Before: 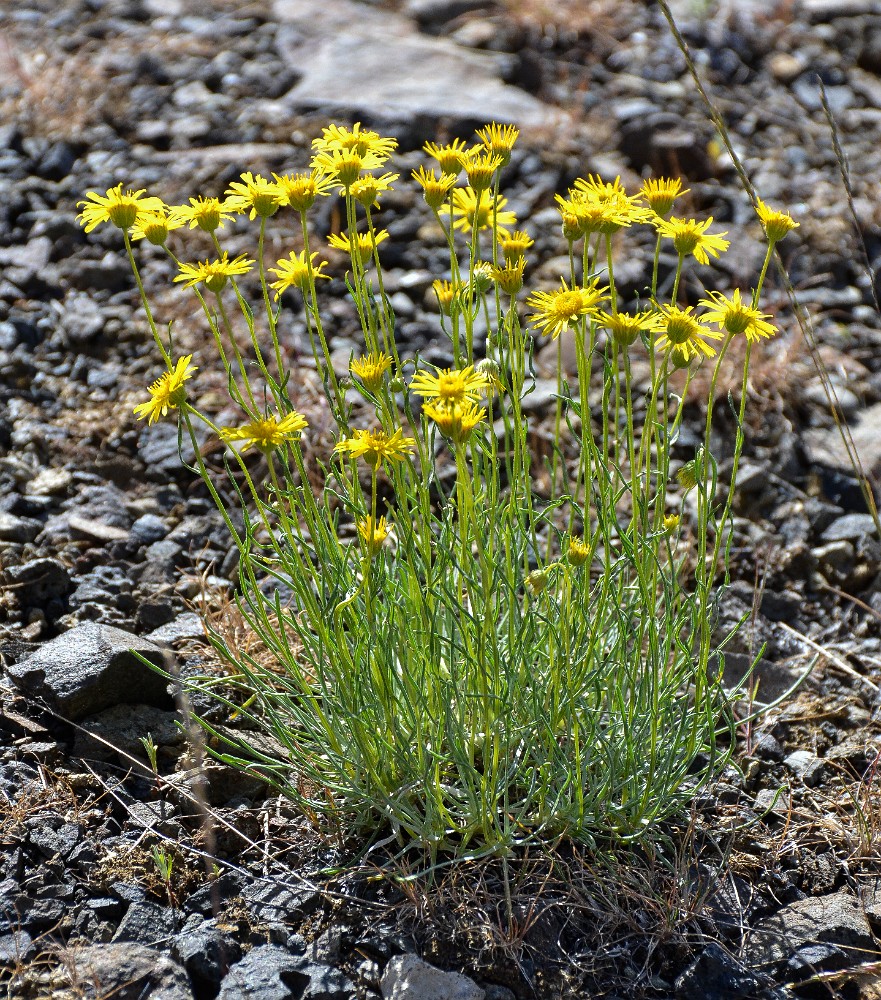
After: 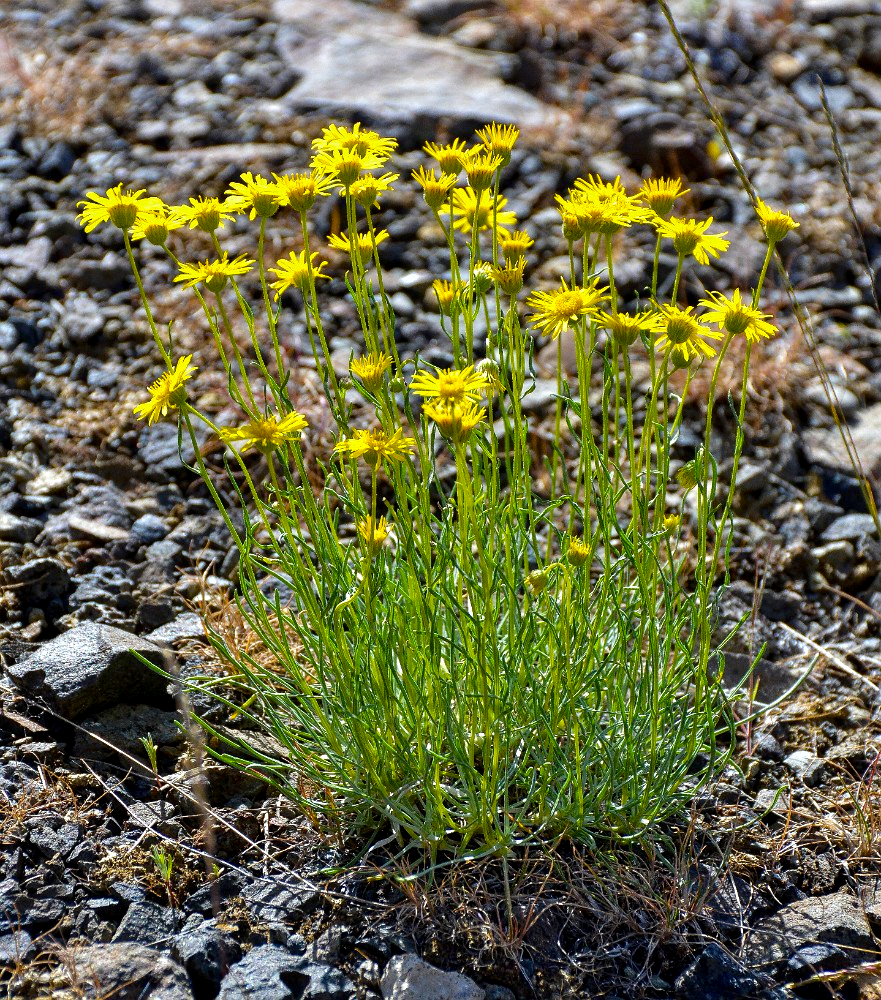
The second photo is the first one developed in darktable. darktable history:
local contrast: highlights 103%, shadows 102%, detail 131%, midtone range 0.2
color balance rgb: linear chroma grading › shadows 31.797%, linear chroma grading › global chroma -1.701%, linear chroma grading › mid-tones 3.763%, perceptual saturation grading › global saturation 17.808%, global vibrance 20%
